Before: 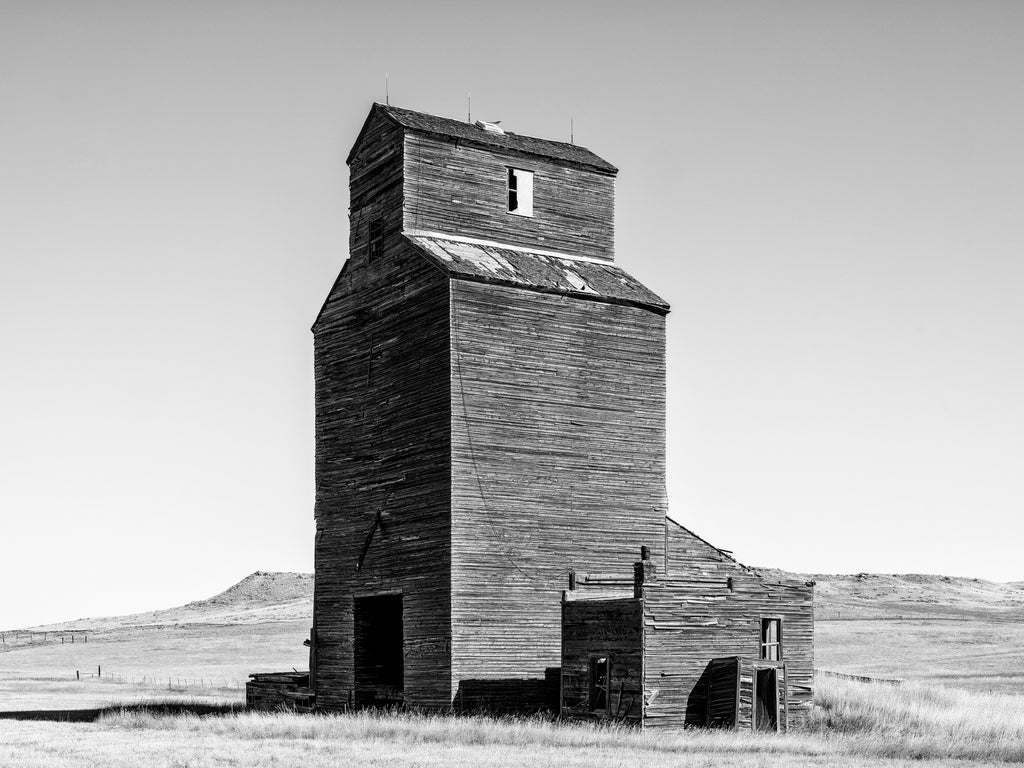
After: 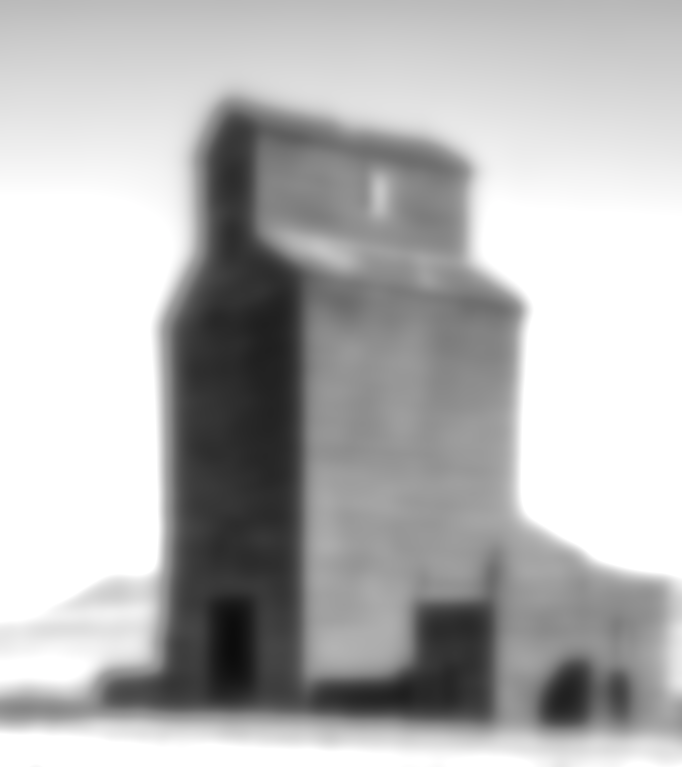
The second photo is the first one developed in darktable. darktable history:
crop and rotate: left 14.385%, right 18.948%
exposure: black level correction 0, exposure 0.7 EV, compensate exposure bias true, compensate highlight preservation false
lowpass: on, module defaults
shadows and highlights: shadows 30
color zones: curves: ch0 [(0.224, 0.526) (0.75, 0.5)]; ch1 [(0.055, 0.526) (0.224, 0.761) (0.377, 0.526) (0.75, 0.5)]
